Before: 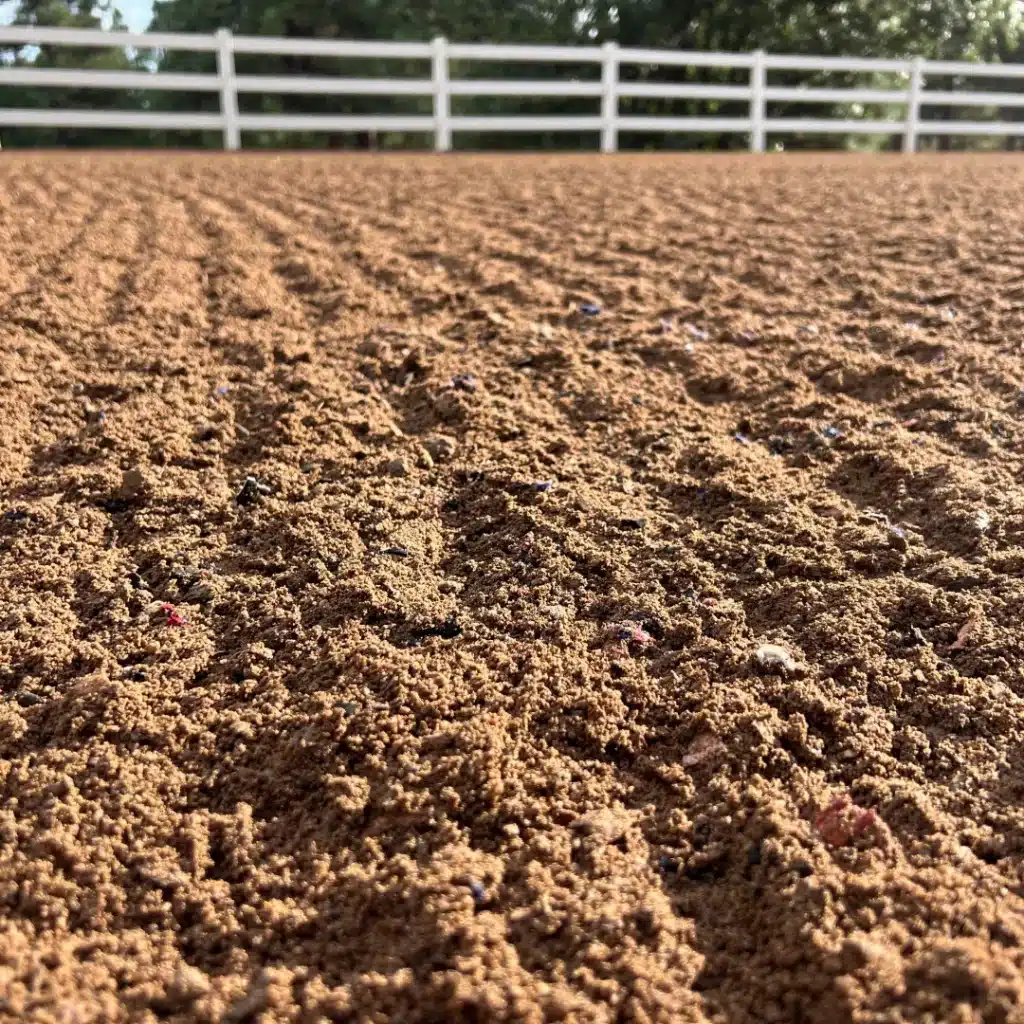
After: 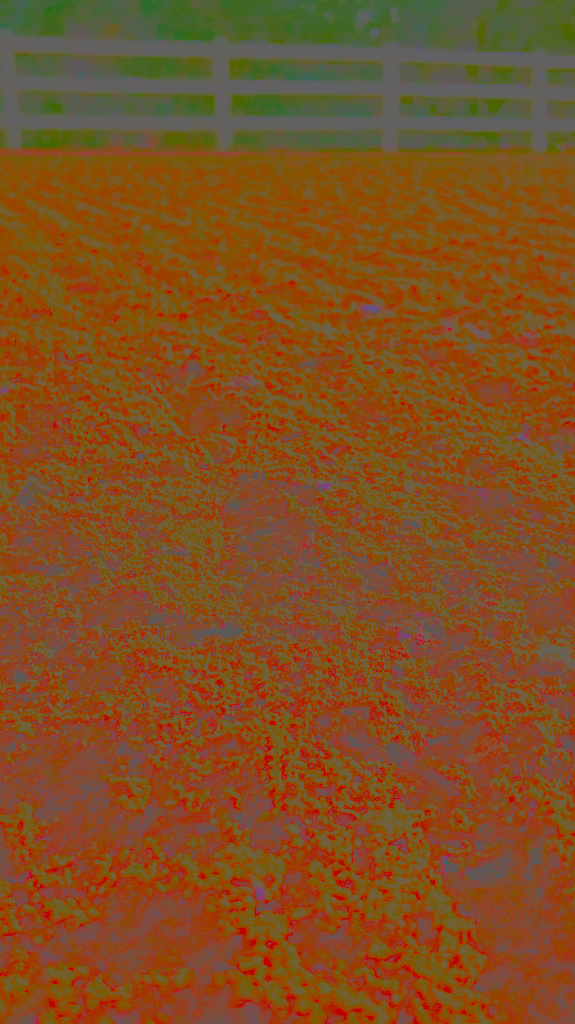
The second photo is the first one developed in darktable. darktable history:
contrast brightness saturation: contrast -0.978, brightness -0.171, saturation 0.769
sharpen: on, module defaults
crop: left 21.413%, right 22.348%
shadows and highlights: shadows 1.33, highlights 40.03
tone equalizer: -8 EV -0.391 EV, -7 EV -0.412 EV, -6 EV -0.333 EV, -5 EV -0.246 EV, -3 EV 0.255 EV, -2 EV 0.312 EV, -1 EV 0.375 EV, +0 EV 0.434 EV
velvia: strength 44.9%
local contrast: highlights 61%, detail 143%, midtone range 0.429
base curve: curves: ch0 [(0, 0) (0.028, 0.03) (0.121, 0.232) (0.46, 0.748) (0.859, 0.968) (1, 1)], preserve colors none
